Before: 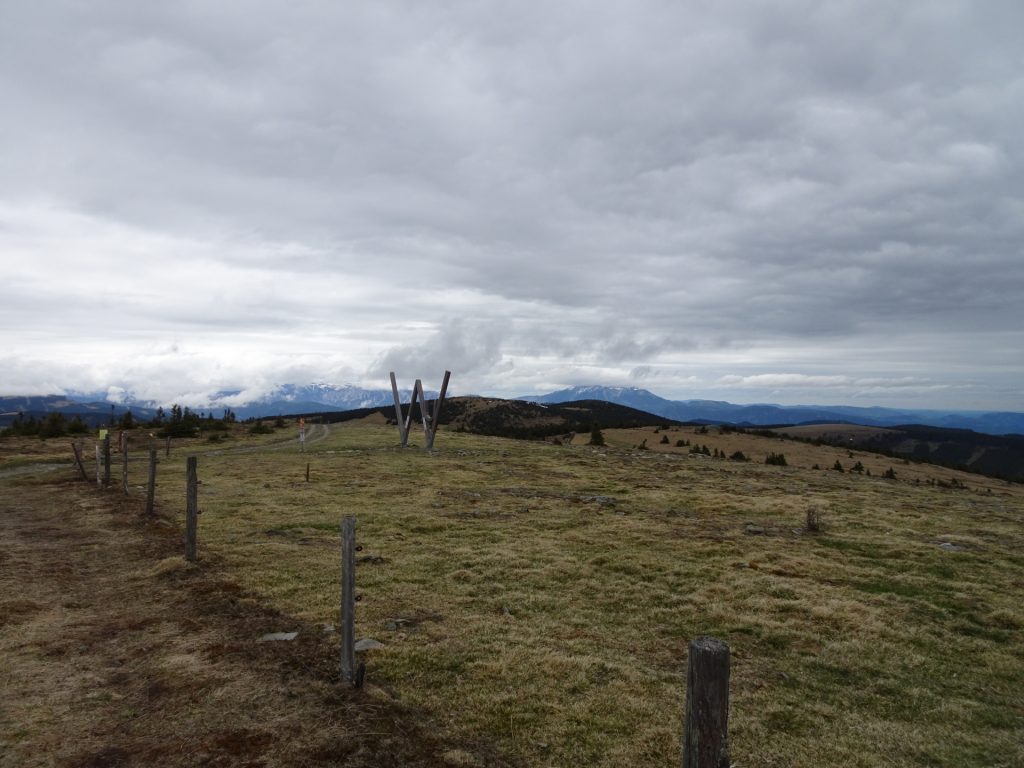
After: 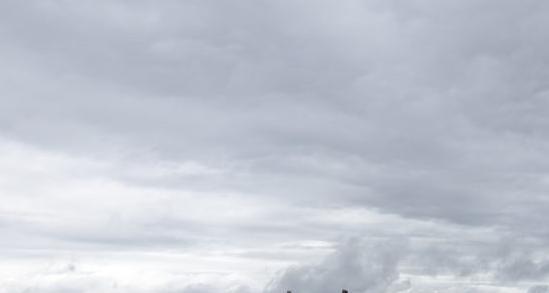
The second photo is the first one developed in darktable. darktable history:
crop: left 10.076%, top 10.551%, right 36.264%, bottom 51.249%
